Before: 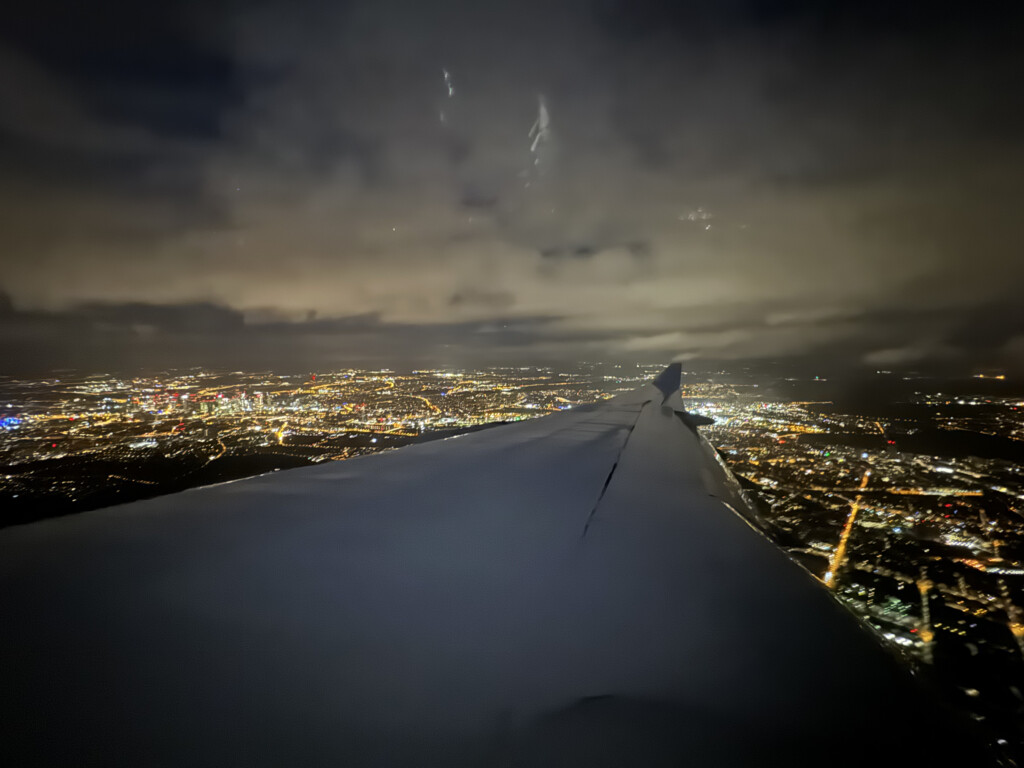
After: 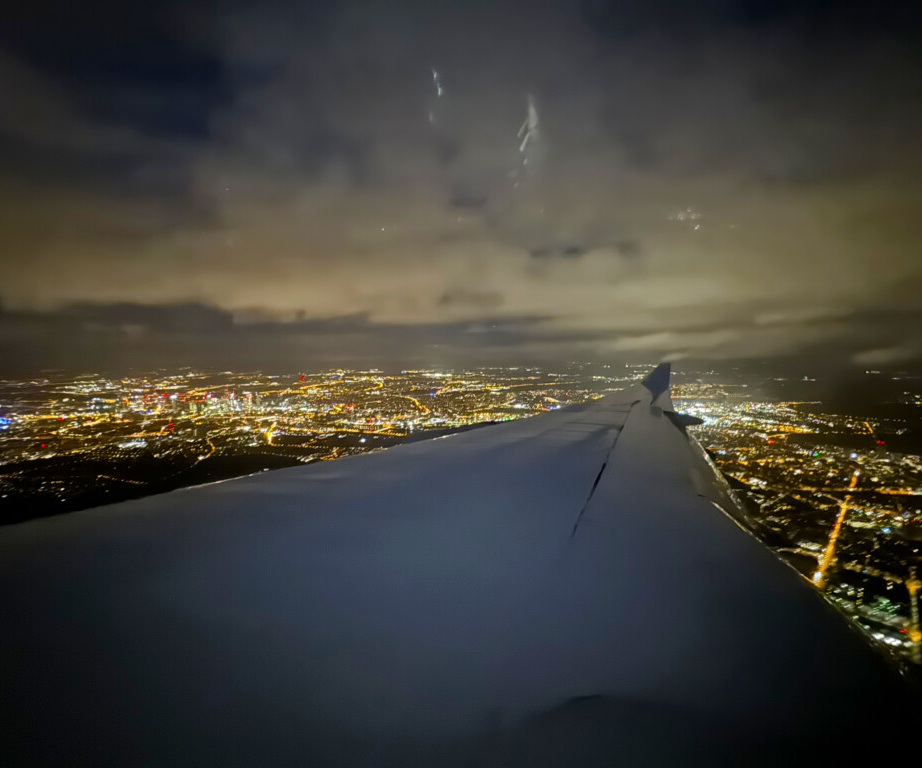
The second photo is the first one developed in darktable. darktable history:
color balance rgb: perceptual saturation grading › global saturation 35%, perceptual saturation grading › highlights -30%, perceptual saturation grading › shadows 35%, perceptual brilliance grading › global brilliance 3%, perceptual brilliance grading › highlights -3%, perceptual brilliance grading › shadows 3%
crop and rotate: left 1.088%, right 8.807%
